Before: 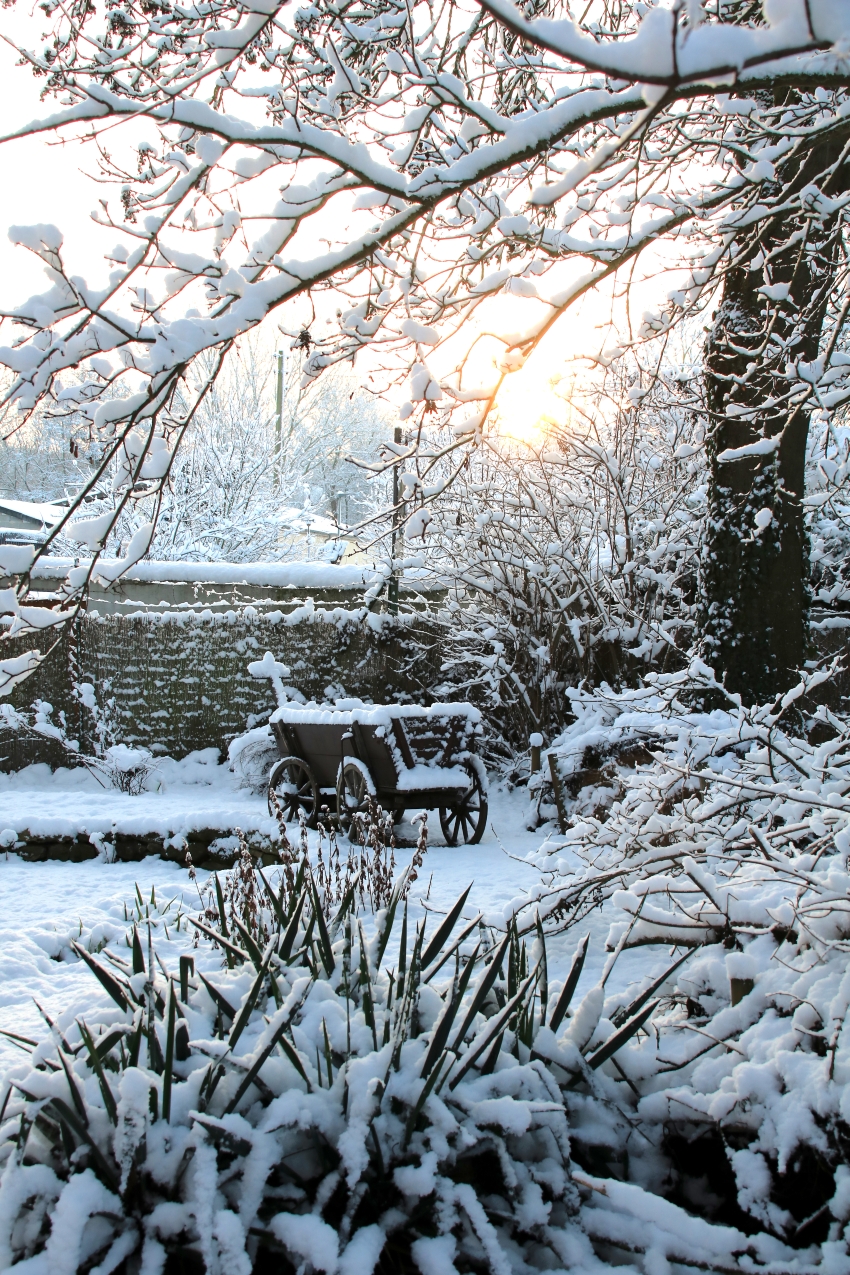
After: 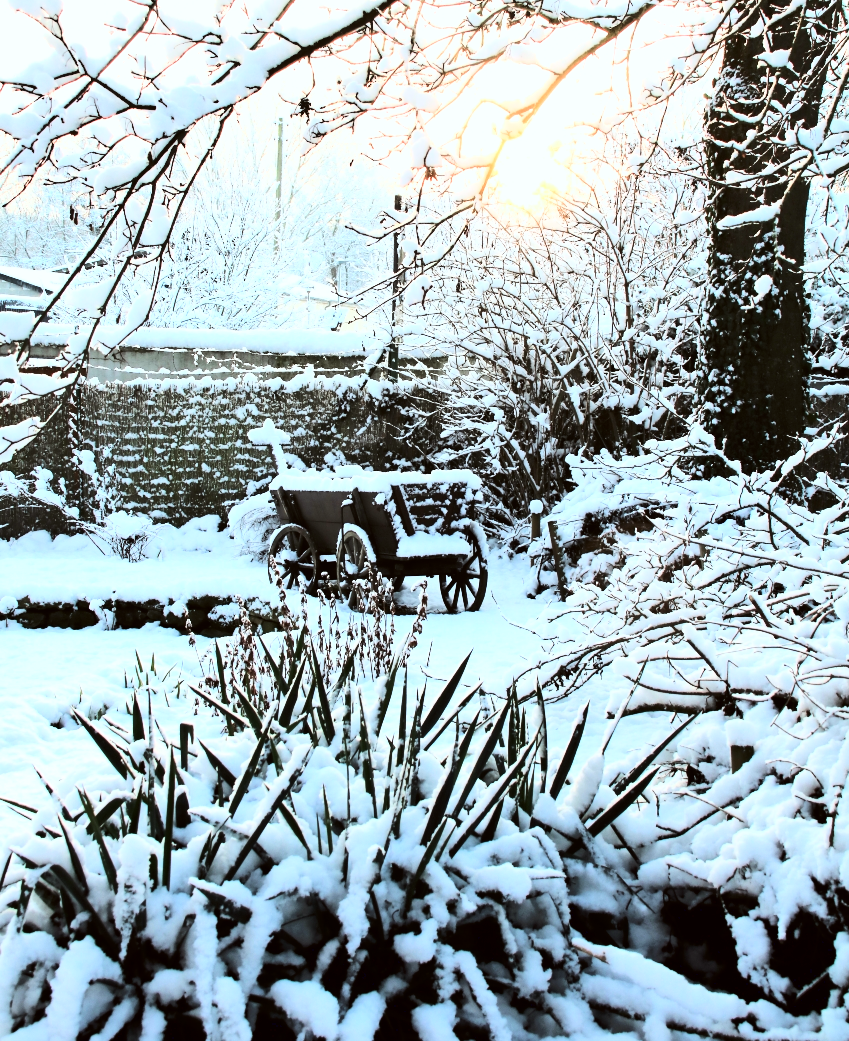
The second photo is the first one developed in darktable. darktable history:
crop and rotate: top 18.275%
shadows and highlights: shadows 59, highlights color adjustment 0.148%, soften with gaussian
base curve: curves: ch0 [(0, 0) (0.007, 0.004) (0.027, 0.03) (0.046, 0.07) (0.207, 0.54) (0.442, 0.872) (0.673, 0.972) (1, 1)]
color correction: highlights a* -2.74, highlights b* -2.5, shadows a* 2.19, shadows b* 2.84
